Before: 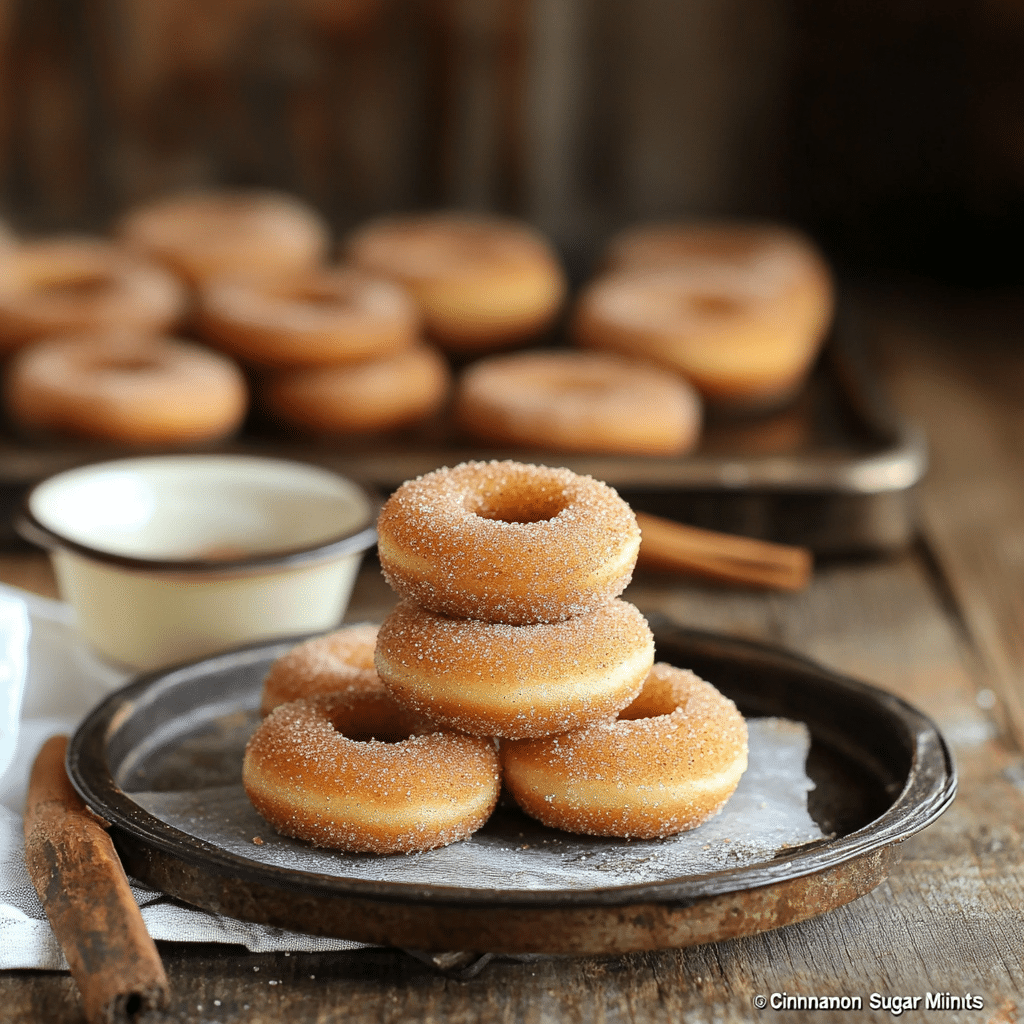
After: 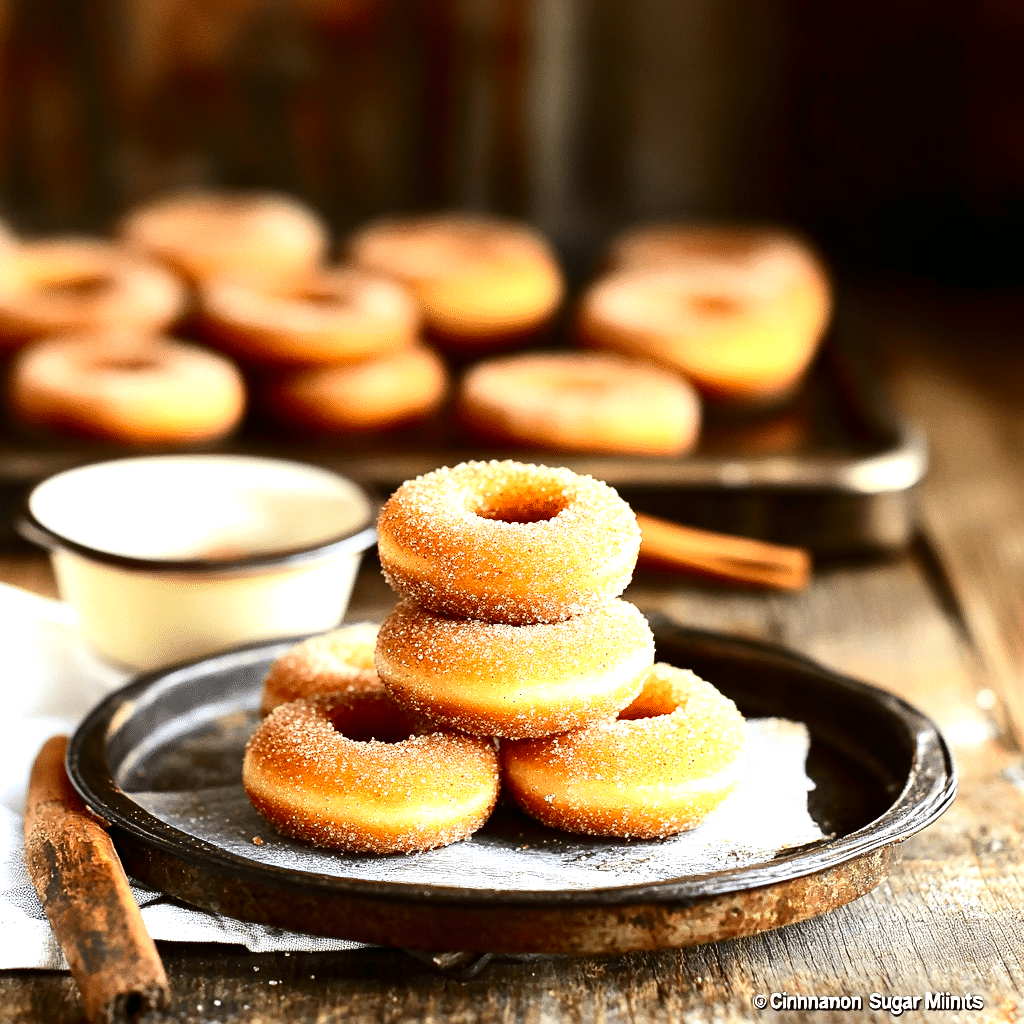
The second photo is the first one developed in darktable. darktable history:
exposure: black level correction 0, exposure 1.2 EV, compensate highlight preservation false
contrast brightness saturation: contrast 0.22, brightness -0.19, saturation 0.24
